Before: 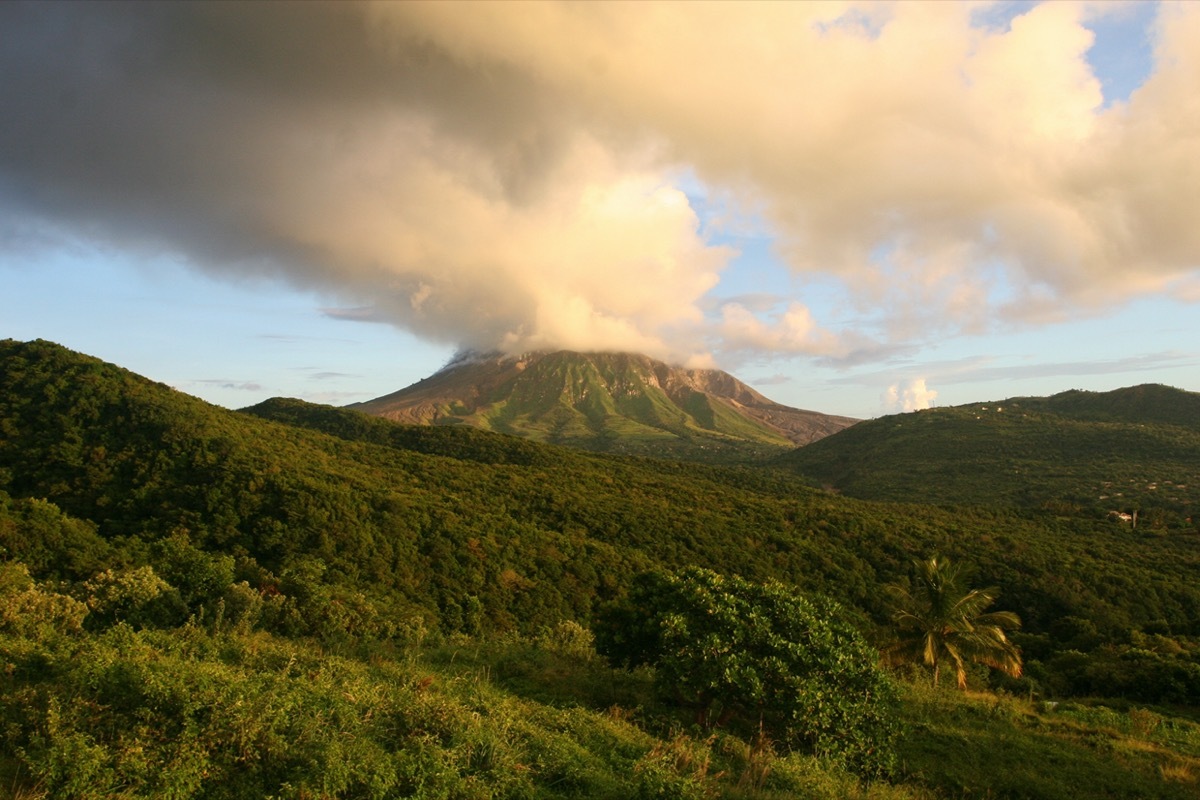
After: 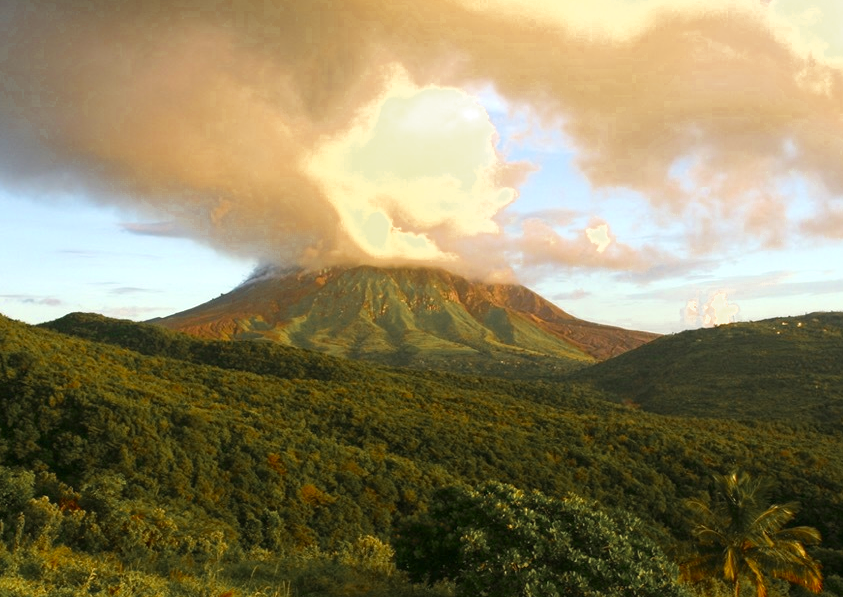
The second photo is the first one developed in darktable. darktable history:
exposure: exposure 0.366 EV, compensate exposure bias true, compensate highlight preservation false
crop and rotate: left 16.674%, top 10.647%, right 13.032%, bottom 14.61%
color zones: curves: ch0 [(0.11, 0.396) (0.195, 0.36) (0.25, 0.5) (0.303, 0.412) (0.357, 0.544) (0.75, 0.5) (0.967, 0.328)]; ch1 [(0, 0.468) (0.112, 0.512) (0.202, 0.6) (0.25, 0.5) (0.307, 0.352) (0.357, 0.544) (0.75, 0.5) (0.963, 0.524)]
velvia: on, module defaults
